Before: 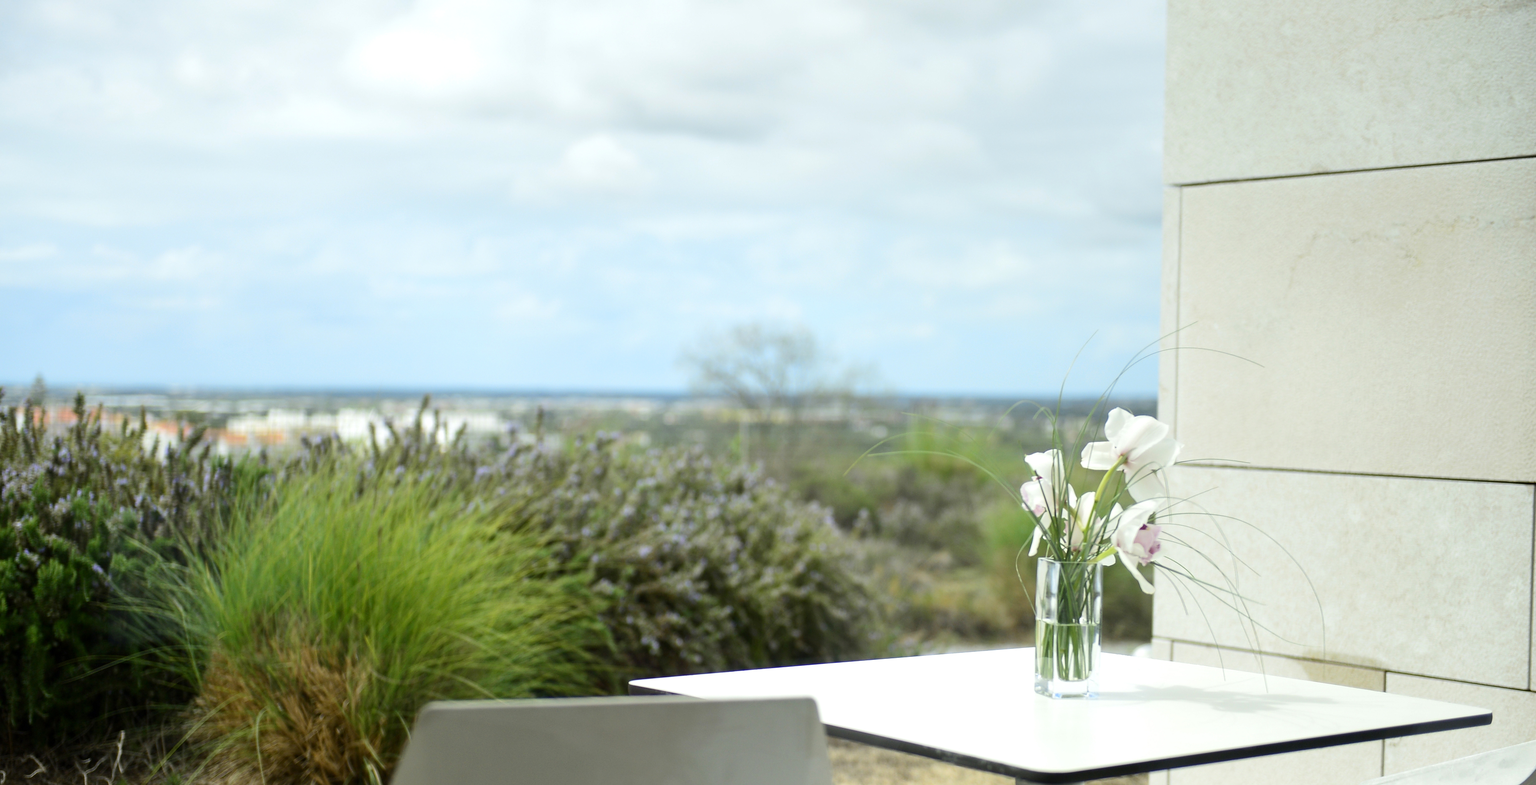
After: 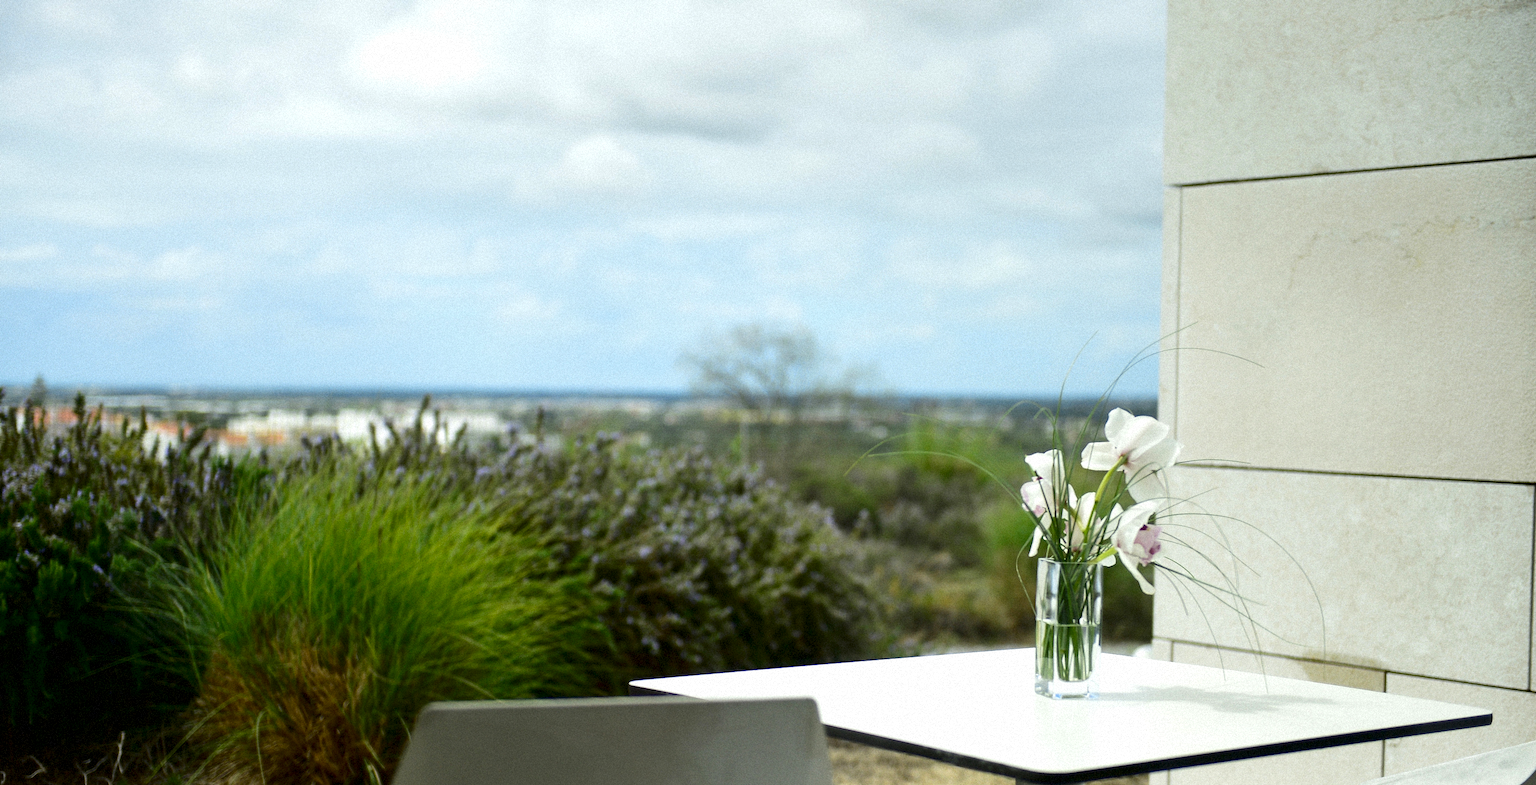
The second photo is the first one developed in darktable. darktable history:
grain: mid-tones bias 0%
contrast brightness saturation: contrast 0.1, brightness -0.26, saturation 0.14
